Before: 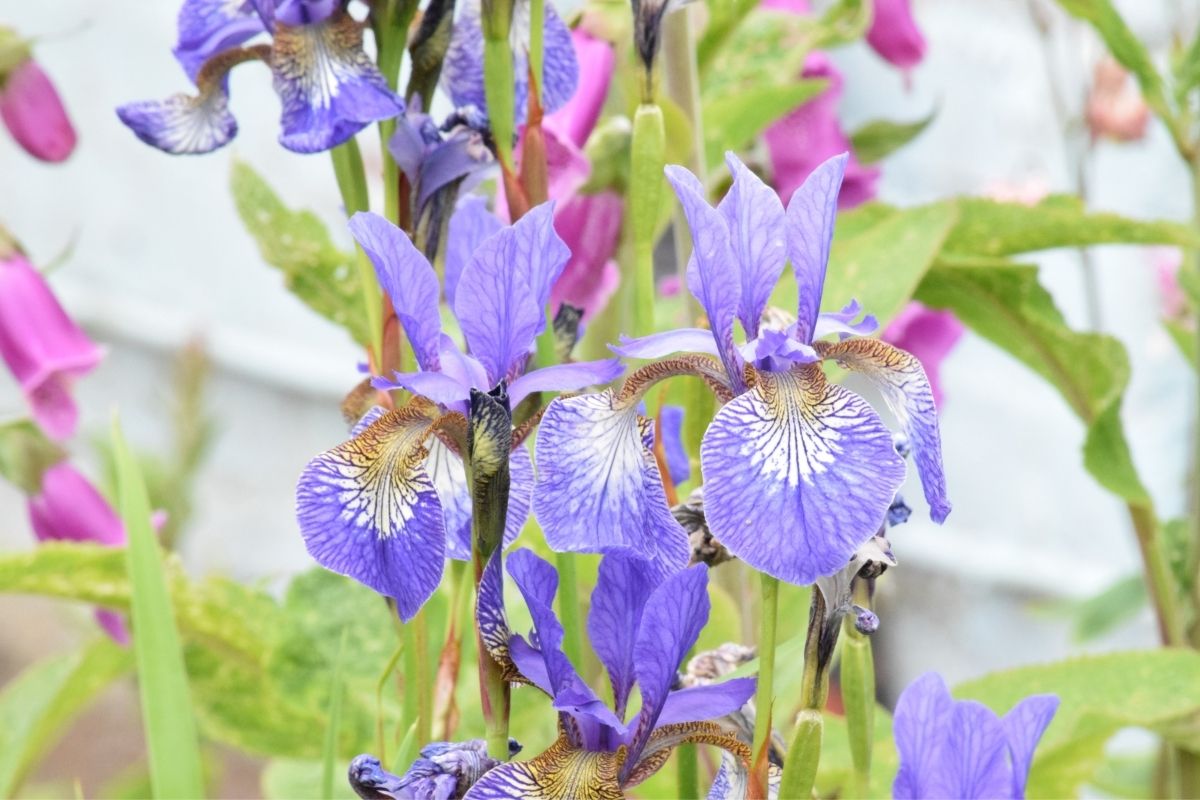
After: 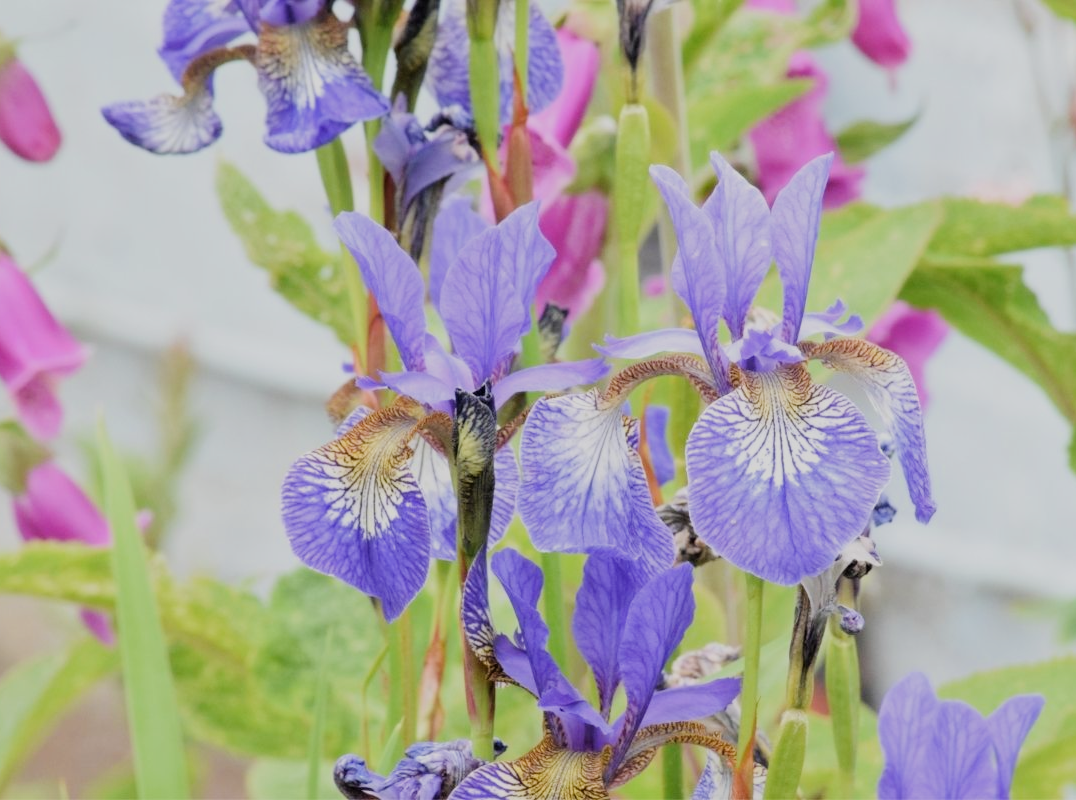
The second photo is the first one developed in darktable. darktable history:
crop and rotate: left 1.301%, right 9.005%
filmic rgb: black relative exposure -7.65 EV, white relative exposure 4.56 EV, hardness 3.61
